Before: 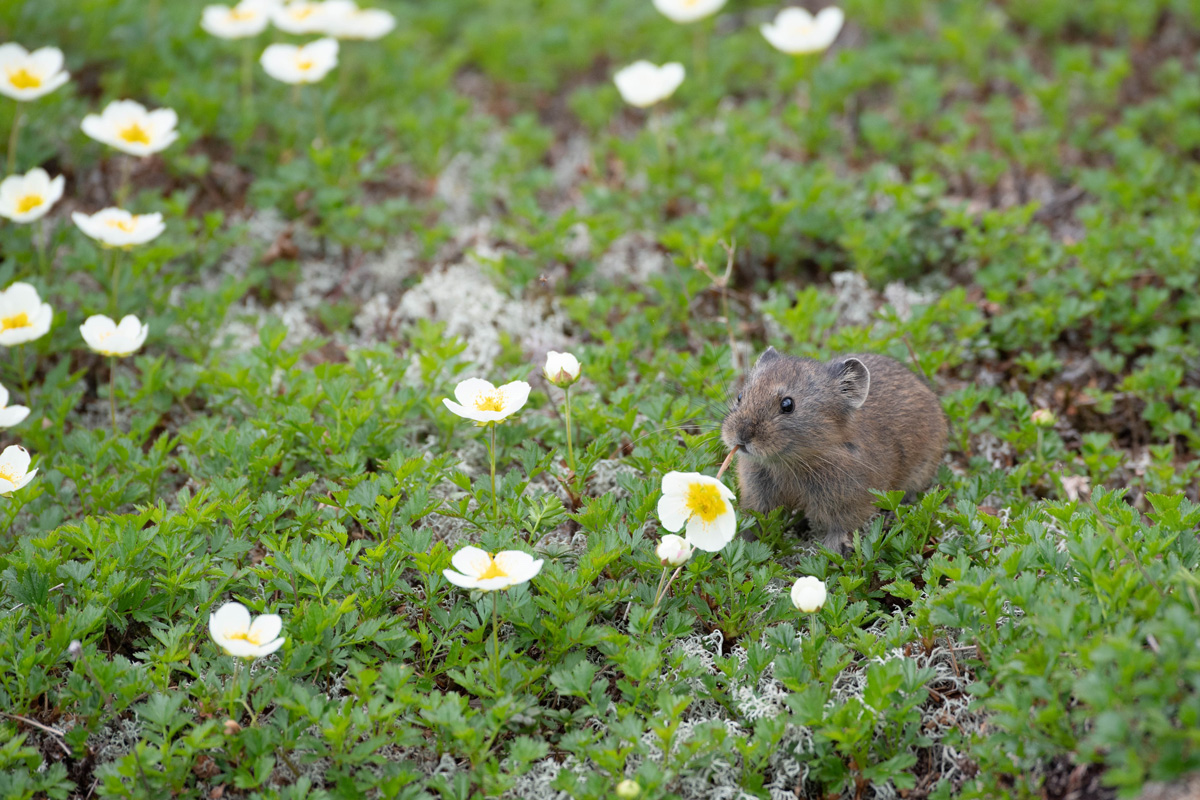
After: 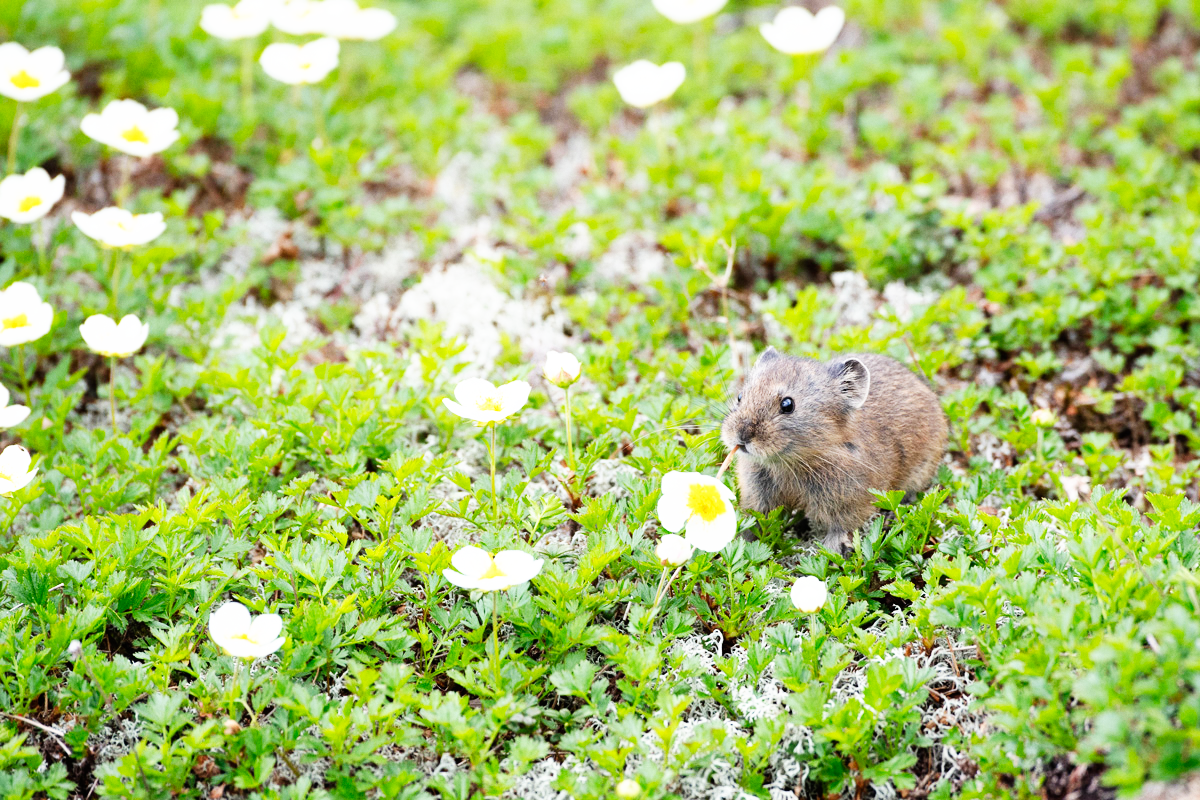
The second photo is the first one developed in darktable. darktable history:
grain: coarseness 0.09 ISO, strength 10%
base curve: curves: ch0 [(0, 0) (0.007, 0.004) (0.027, 0.03) (0.046, 0.07) (0.207, 0.54) (0.442, 0.872) (0.673, 0.972) (1, 1)], preserve colors none
